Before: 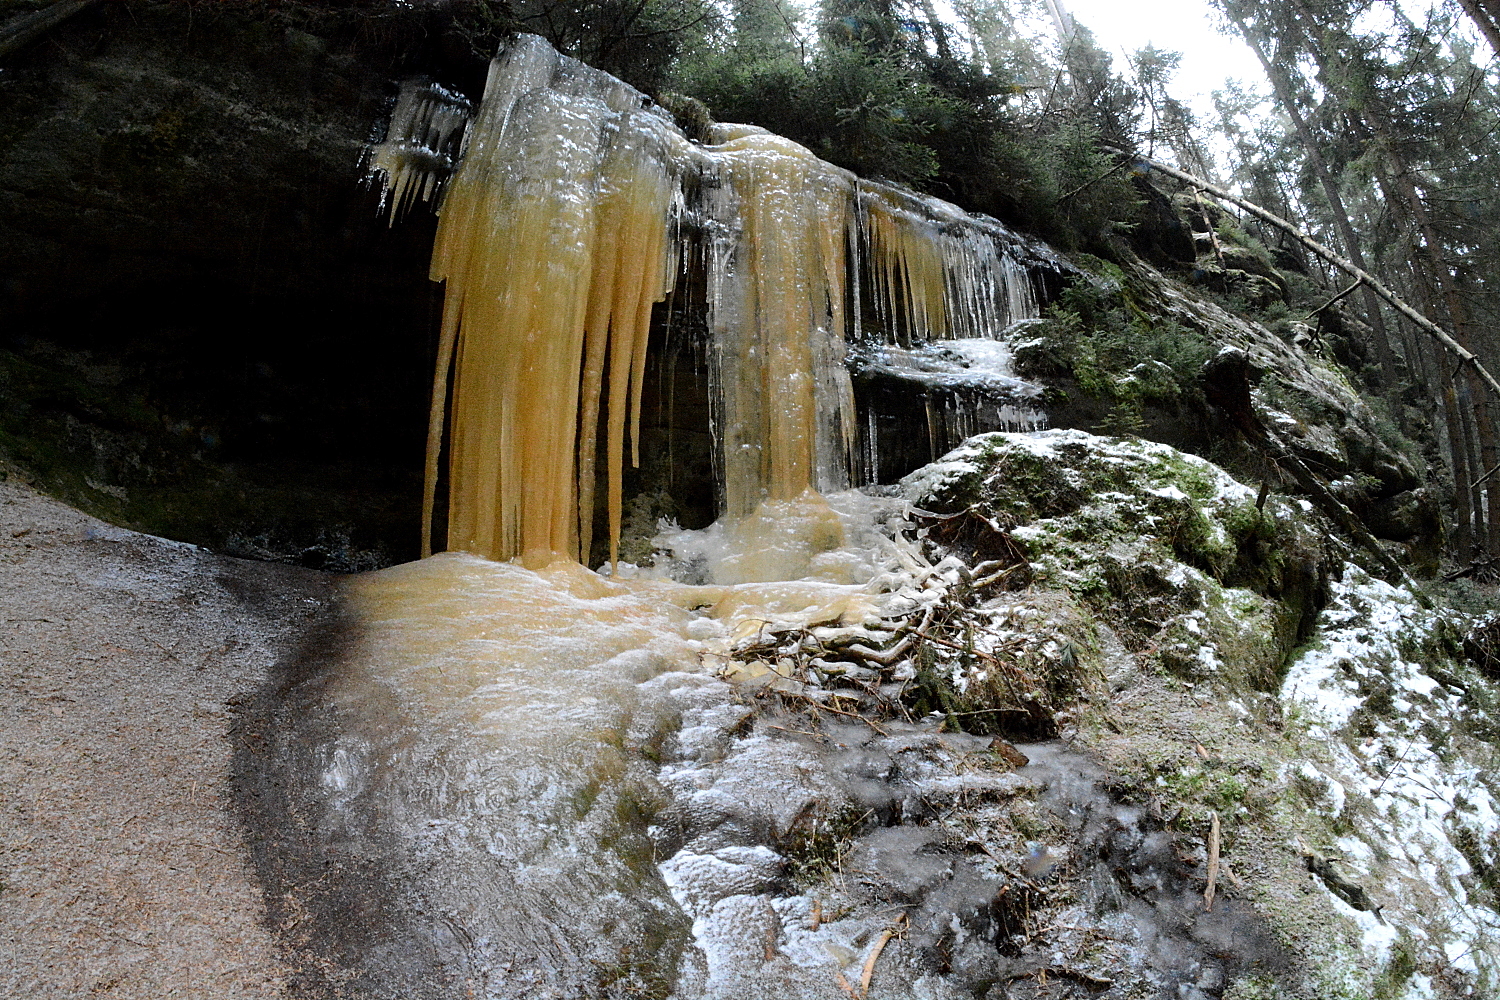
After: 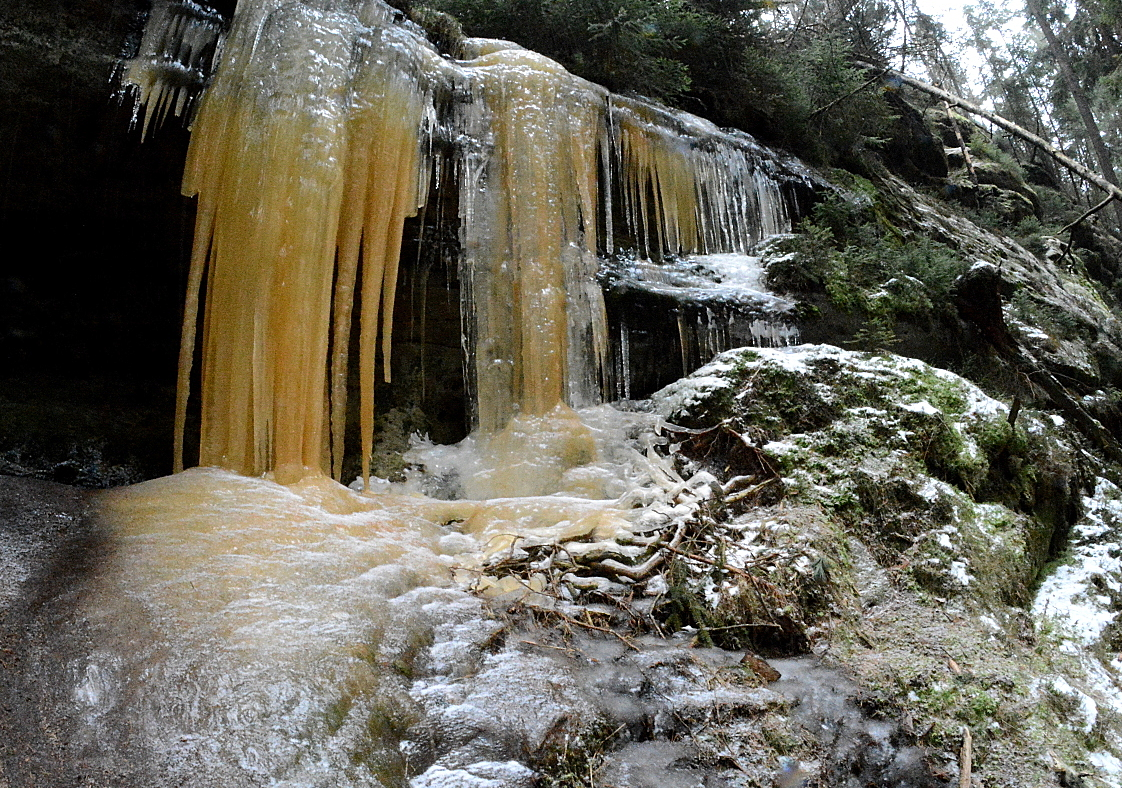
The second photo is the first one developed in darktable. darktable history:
crop: left 16.596%, top 8.523%, right 8.54%, bottom 12.671%
